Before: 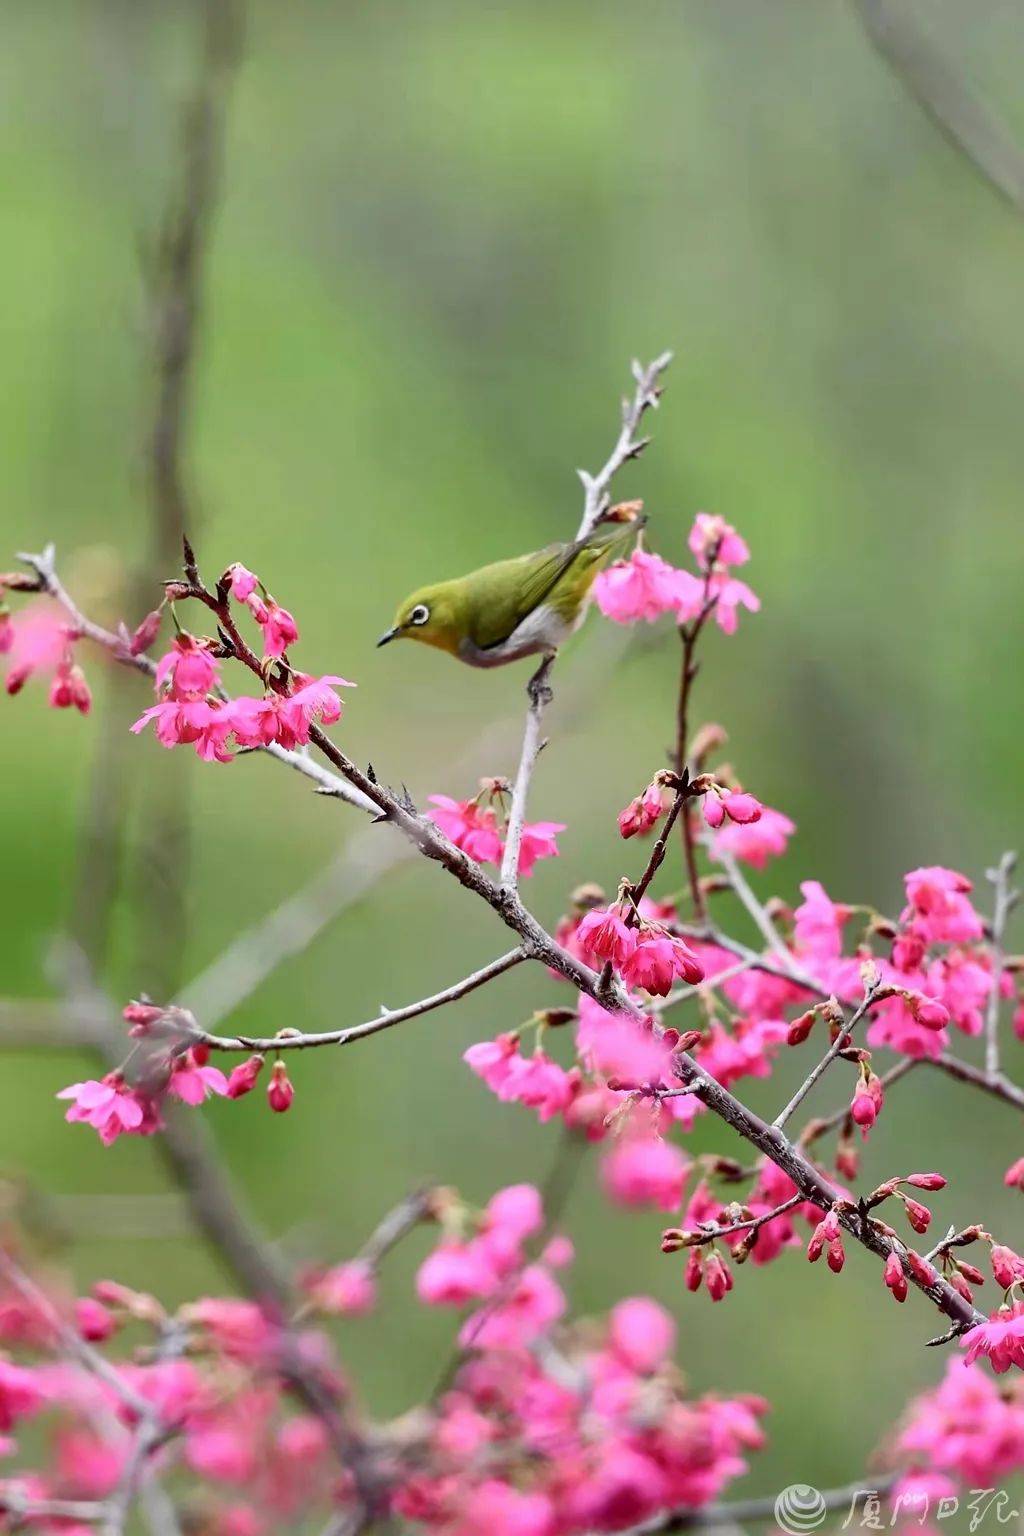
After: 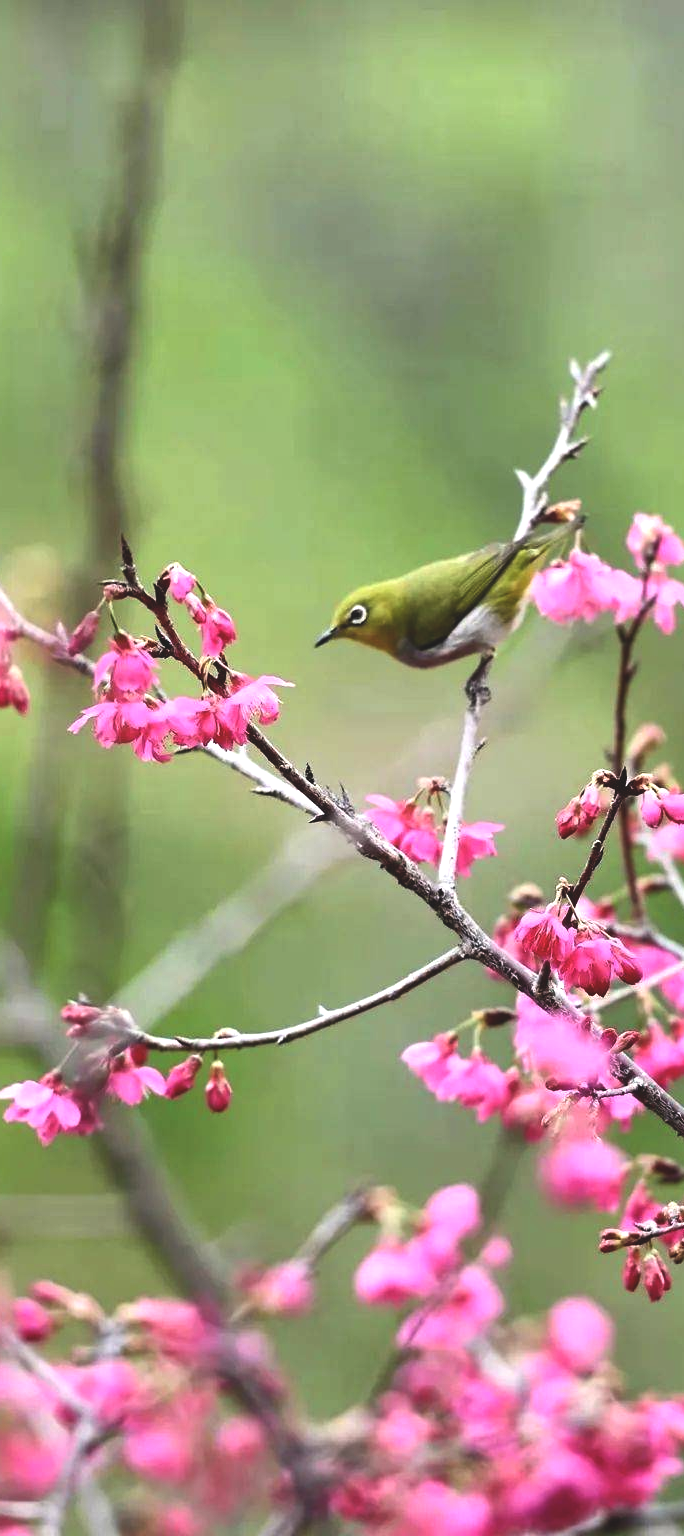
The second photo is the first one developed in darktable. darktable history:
contrast brightness saturation: contrast 0.053
color balance rgb: global offset › luminance 1.987%, perceptual saturation grading › global saturation -2.372%, perceptual saturation grading › highlights -6.958%, perceptual saturation grading › mid-tones 7.584%, perceptual saturation grading › shadows 3.921%, perceptual brilliance grading › global brilliance 15.129%, perceptual brilliance grading › shadows -34.691%, global vibrance 20%
crop and rotate: left 6.15%, right 27.038%
